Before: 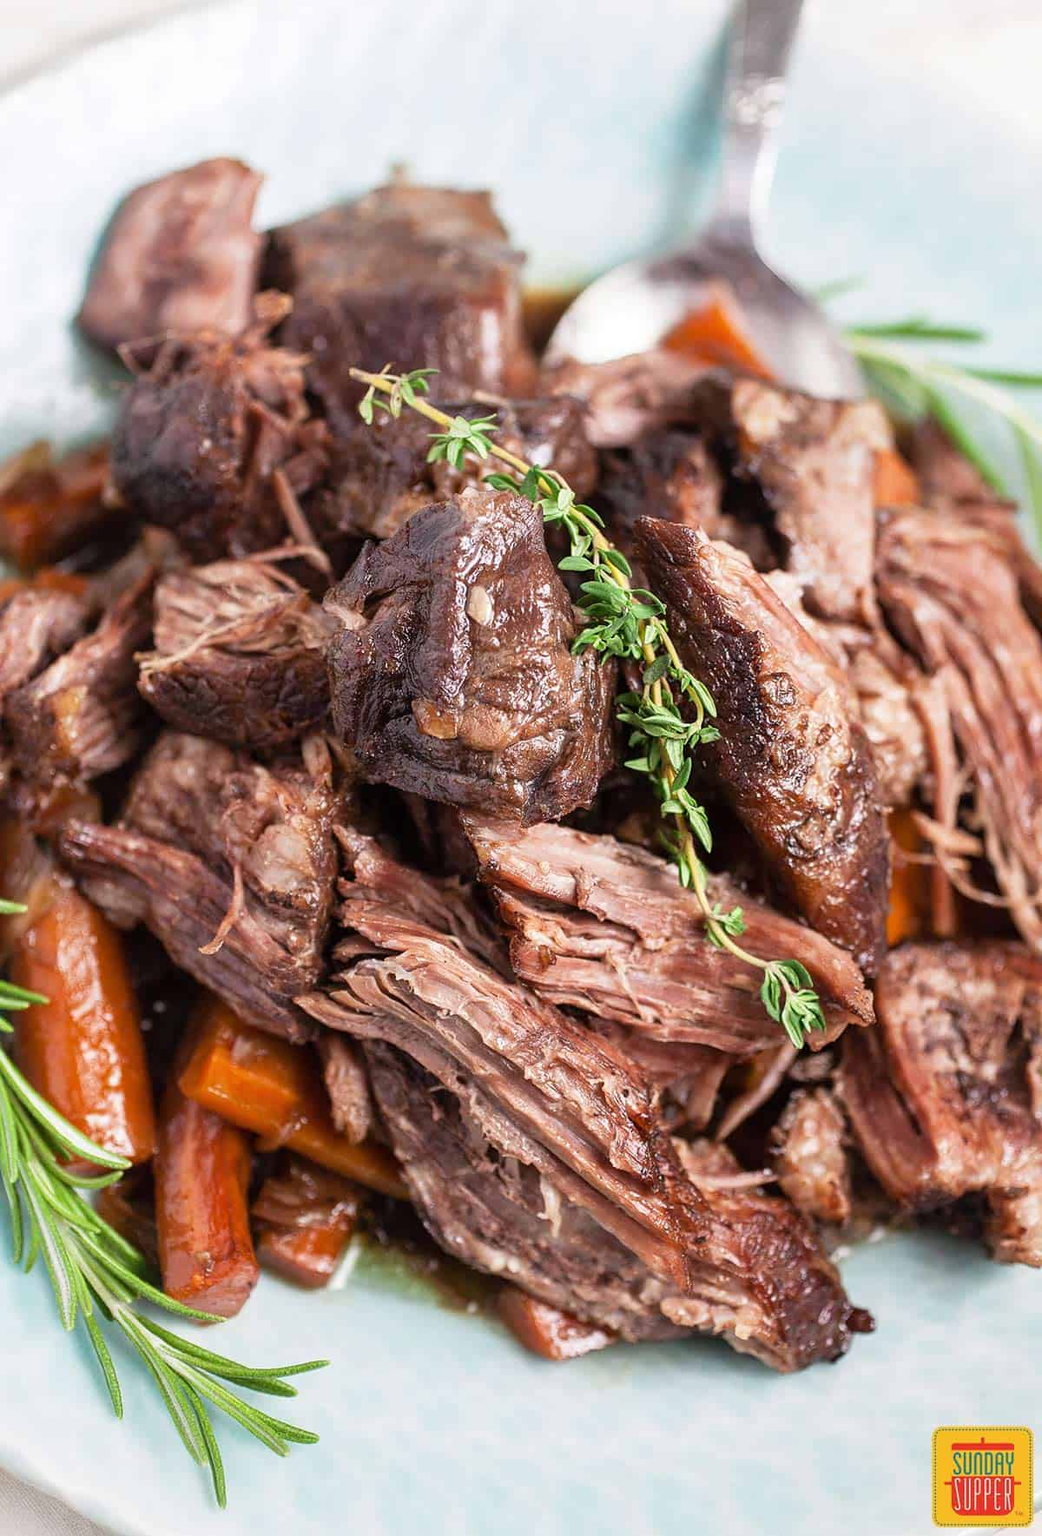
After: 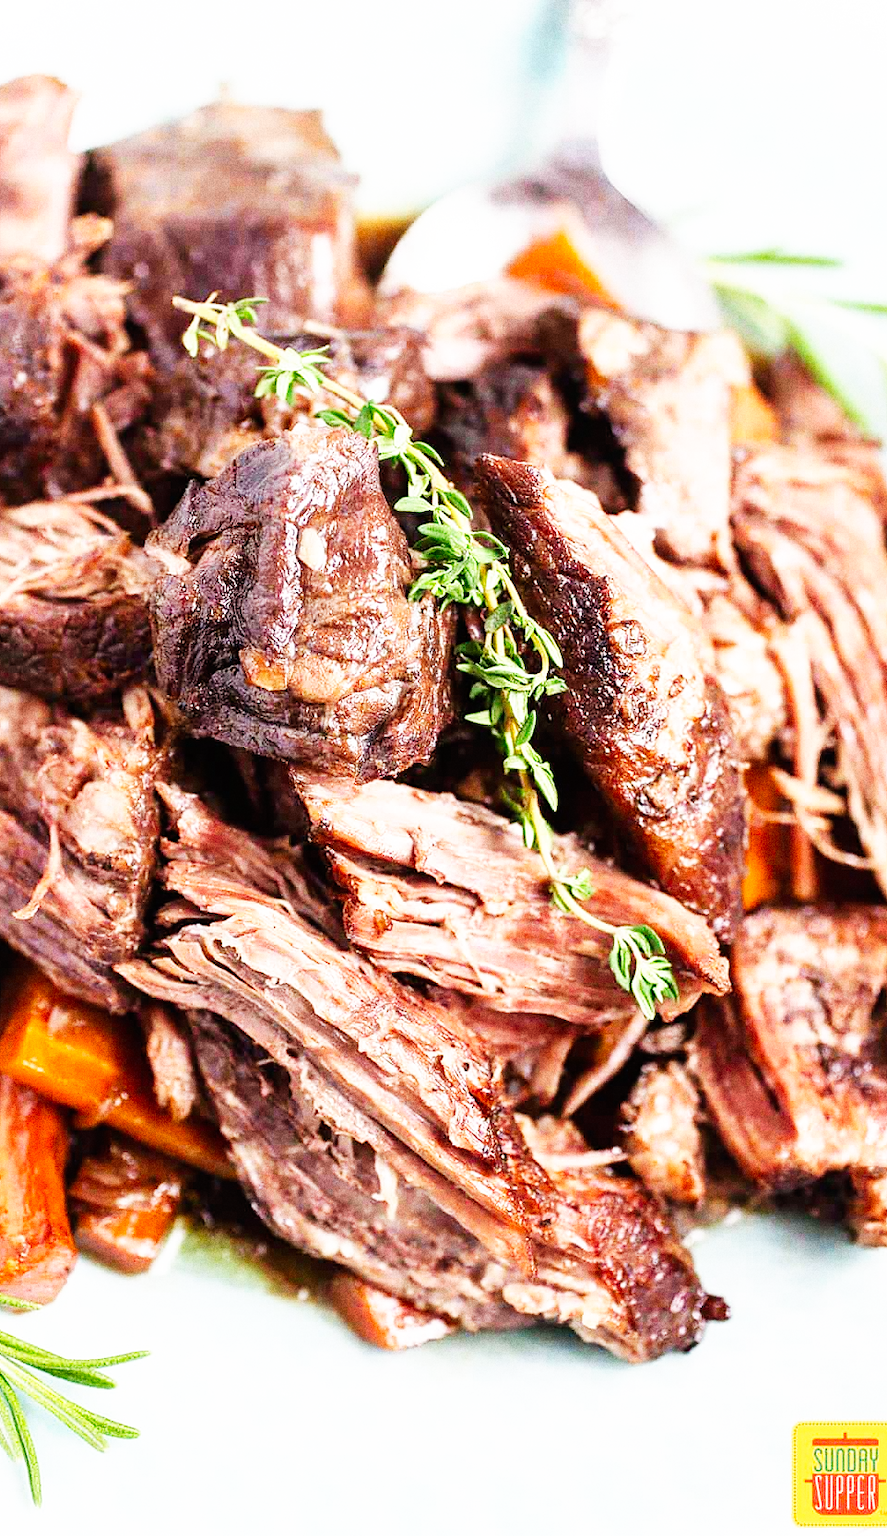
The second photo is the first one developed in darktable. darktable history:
crop and rotate: left 17.959%, top 5.771%, right 1.742%
base curve: curves: ch0 [(0, 0) (0.007, 0.004) (0.027, 0.03) (0.046, 0.07) (0.207, 0.54) (0.442, 0.872) (0.673, 0.972) (1, 1)], preserve colors none
grain: coarseness 11.82 ISO, strength 36.67%, mid-tones bias 74.17%
